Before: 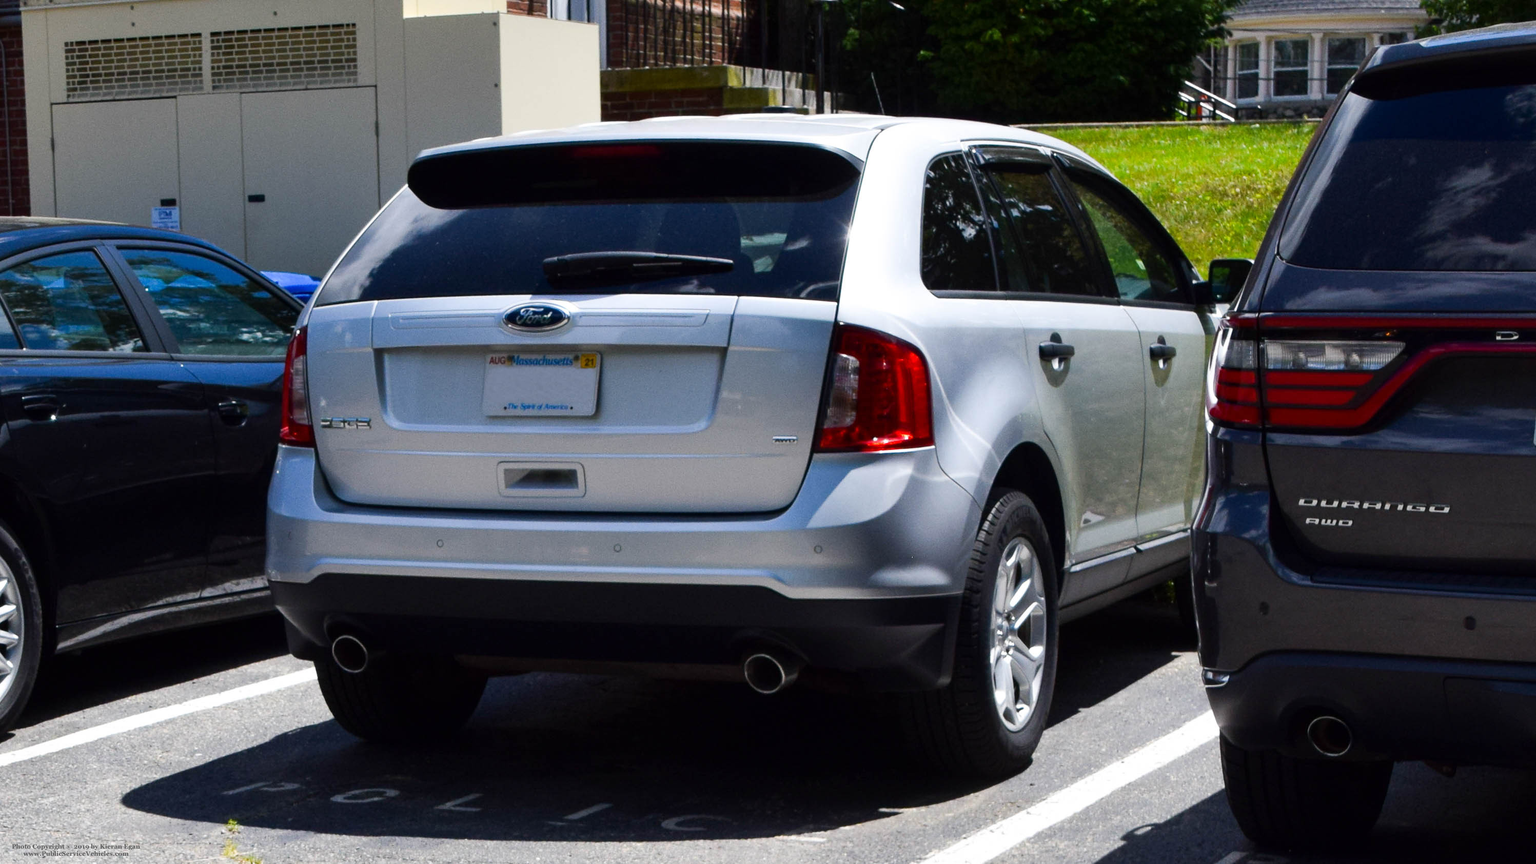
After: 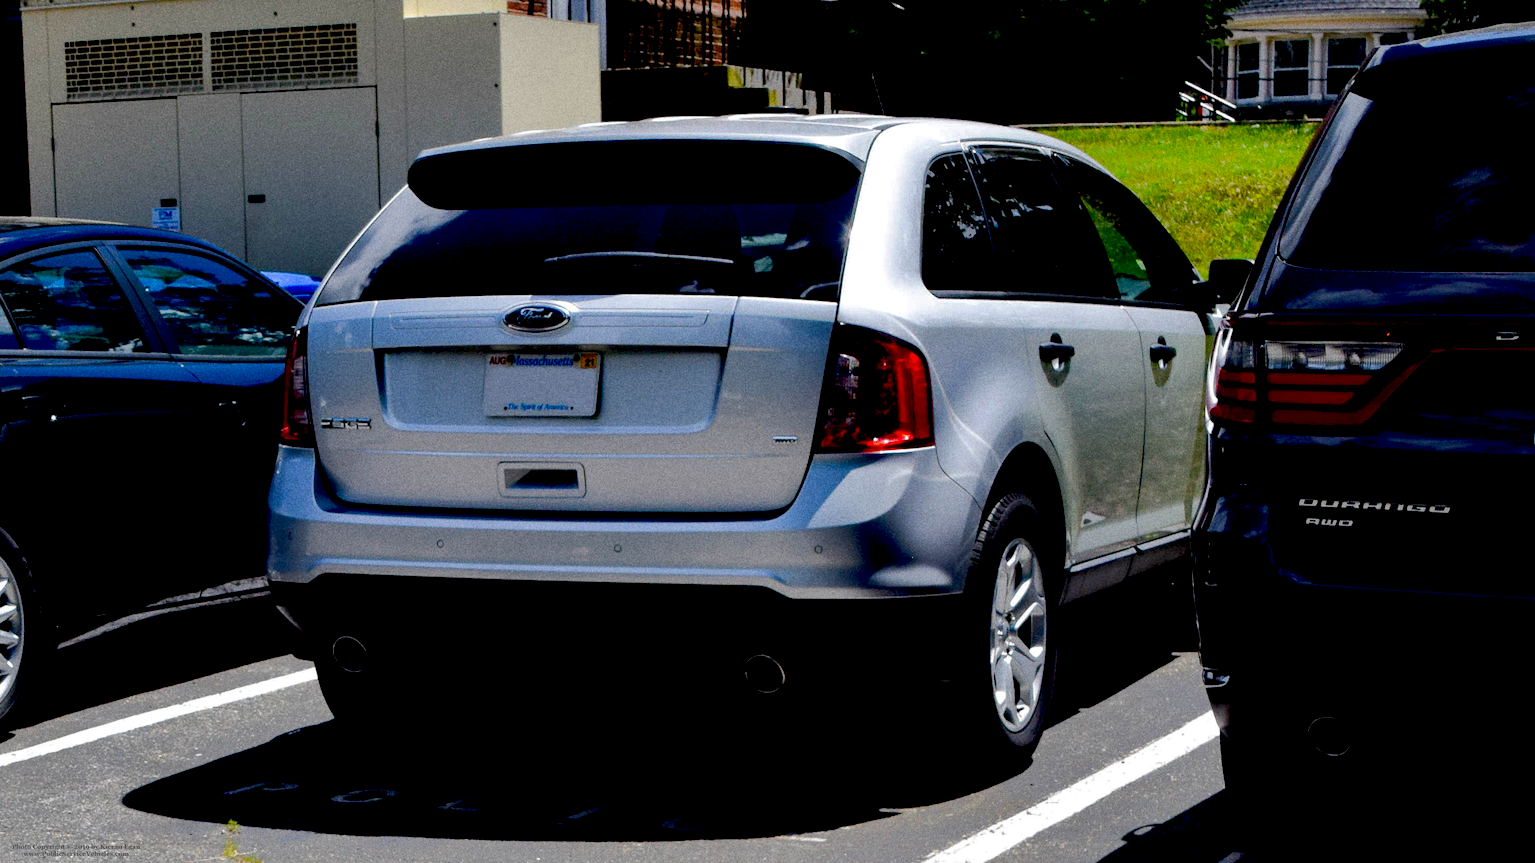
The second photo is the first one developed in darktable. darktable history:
shadows and highlights: shadows -19.91, highlights -73.15
grain: coarseness 11.82 ISO, strength 36.67%, mid-tones bias 74.17%
exposure: black level correction 0.047, exposure 0.013 EV, compensate highlight preservation false
